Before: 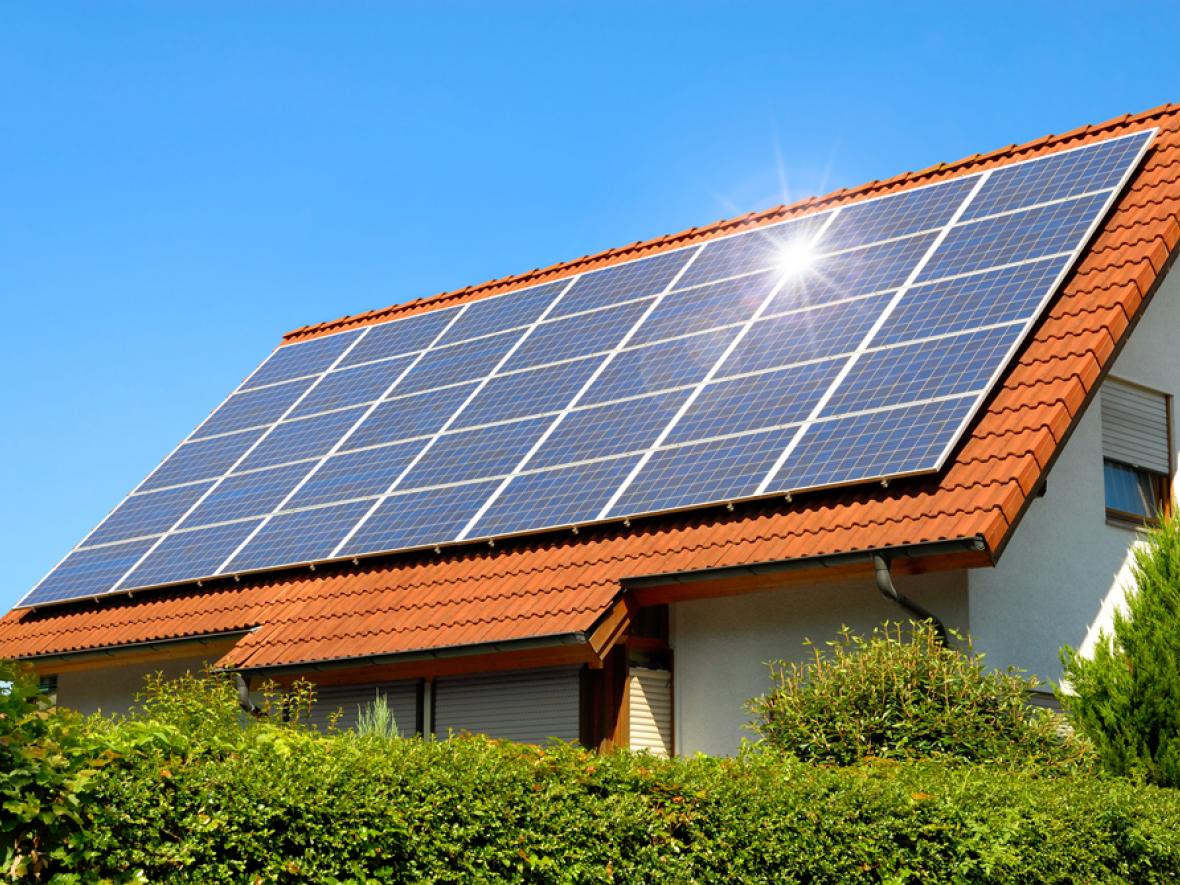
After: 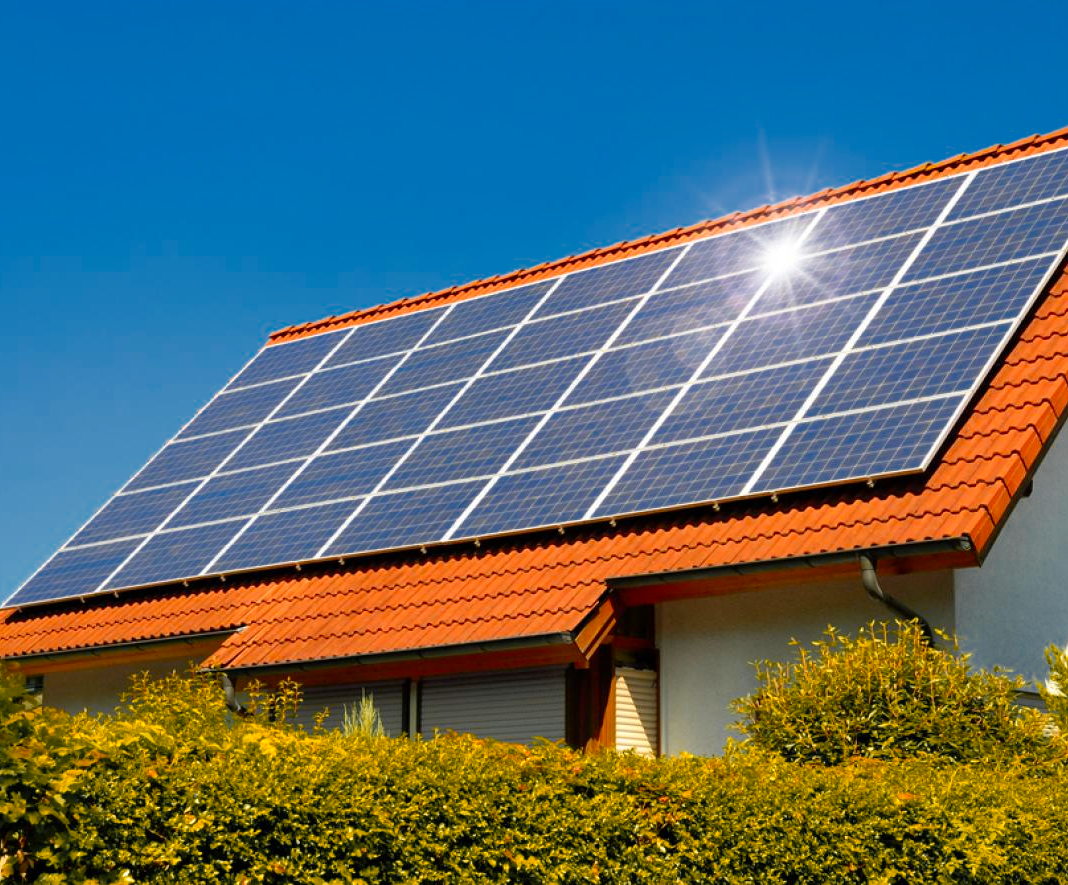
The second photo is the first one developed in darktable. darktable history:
crop and rotate: left 1.266%, right 8.195%
color zones: curves: ch0 [(0, 0.499) (0.143, 0.5) (0.286, 0.5) (0.429, 0.476) (0.571, 0.284) (0.714, 0.243) (0.857, 0.449) (1, 0.499)]; ch1 [(0, 0.532) (0.143, 0.645) (0.286, 0.696) (0.429, 0.211) (0.571, 0.504) (0.714, 0.493) (0.857, 0.495) (1, 0.532)]; ch2 [(0, 0.5) (0.143, 0.5) (0.286, 0.427) (0.429, 0.324) (0.571, 0.5) (0.714, 0.5) (0.857, 0.5) (1, 0.5)]
